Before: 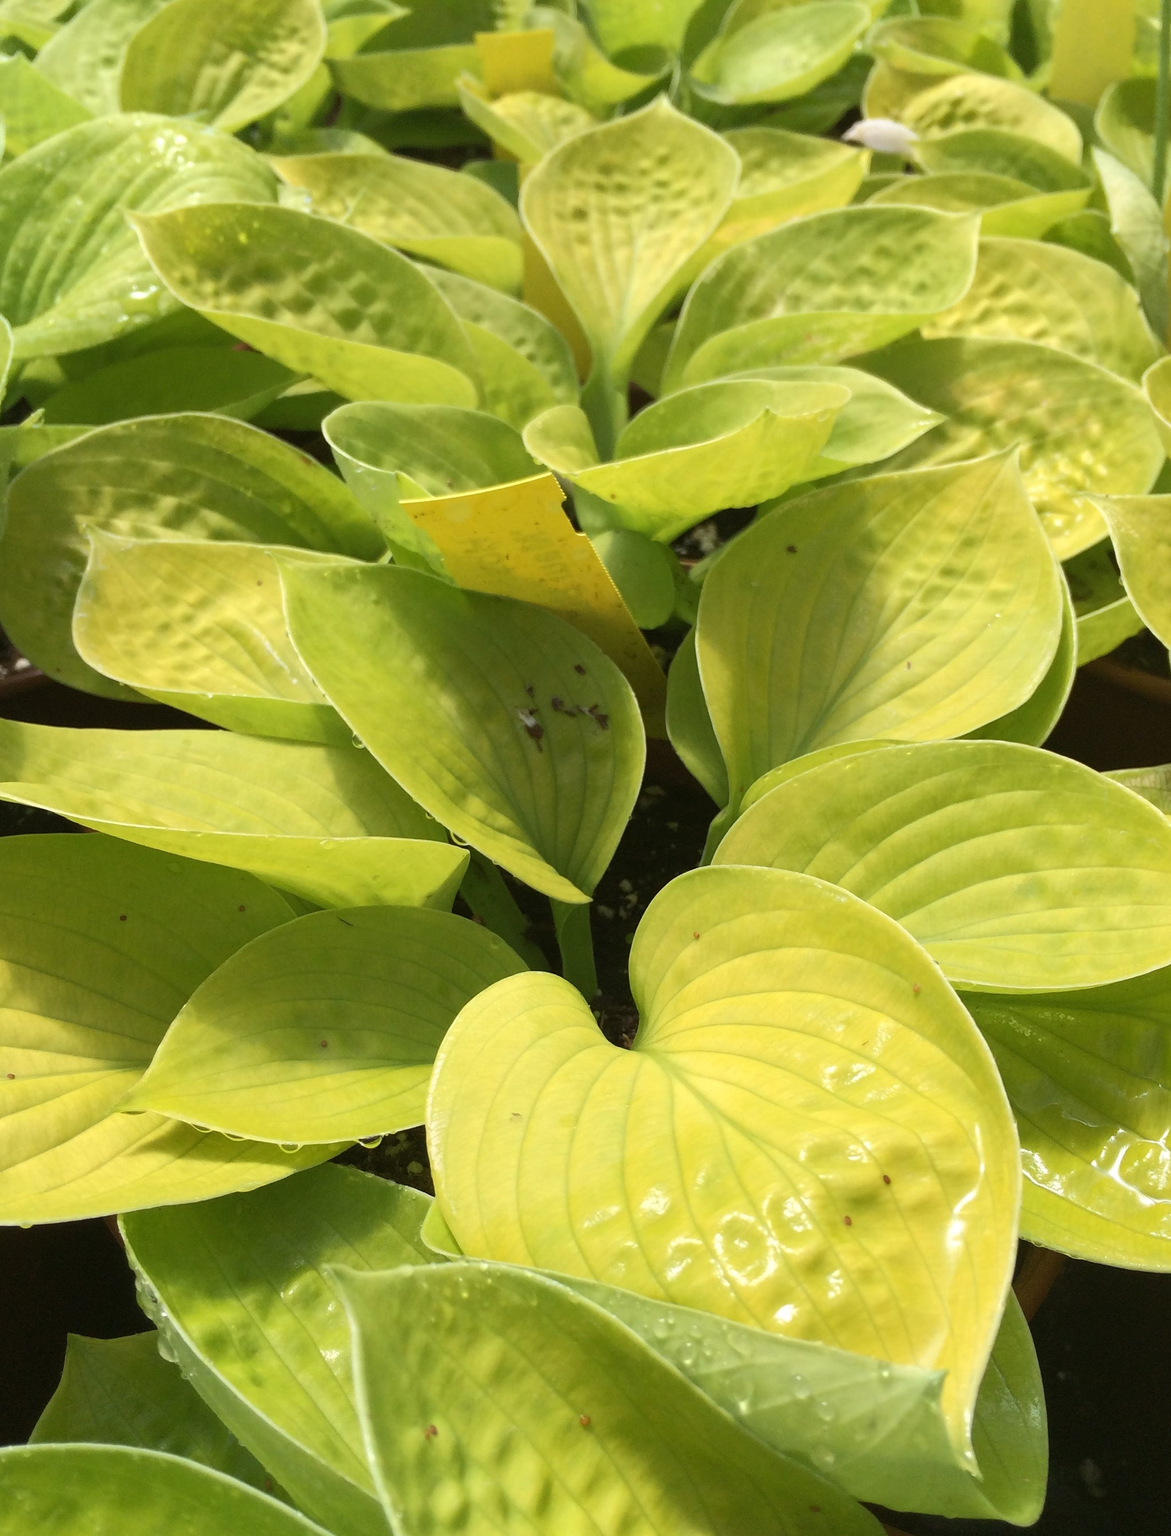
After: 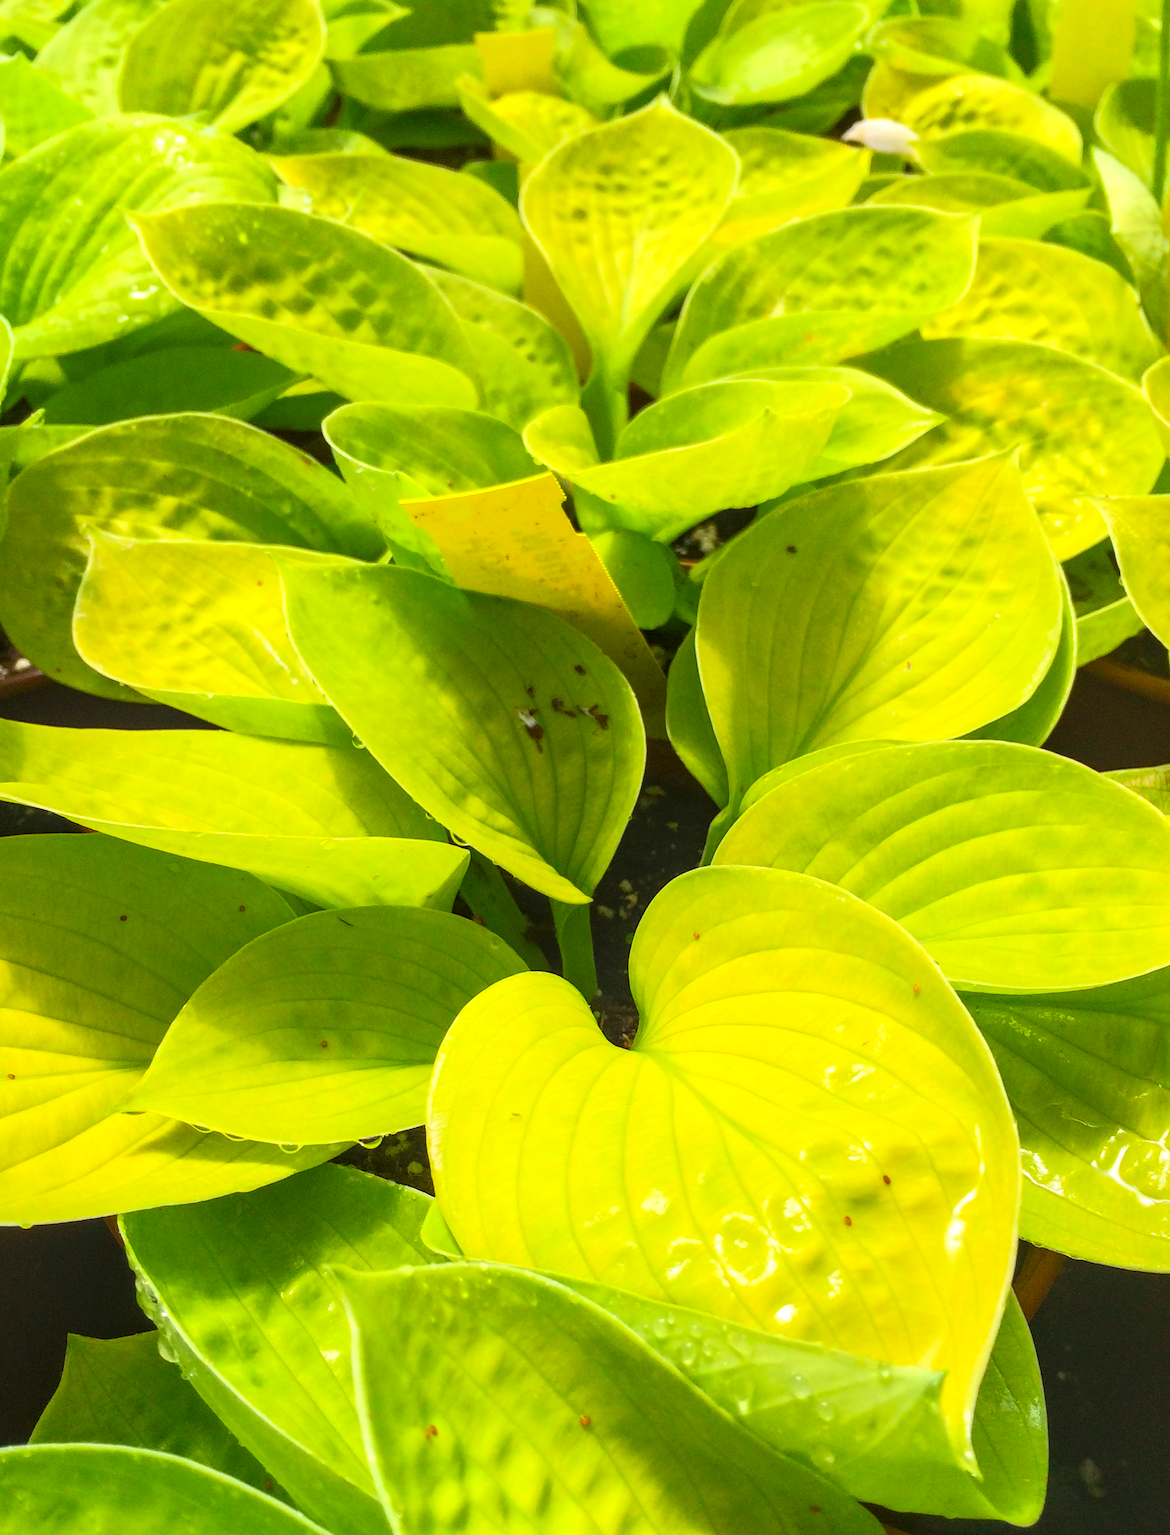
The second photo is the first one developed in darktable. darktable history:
contrast brightness saturation: contrast 0.203, brightness 0.192, saturation 0.789
local contrast: on, module defaults
